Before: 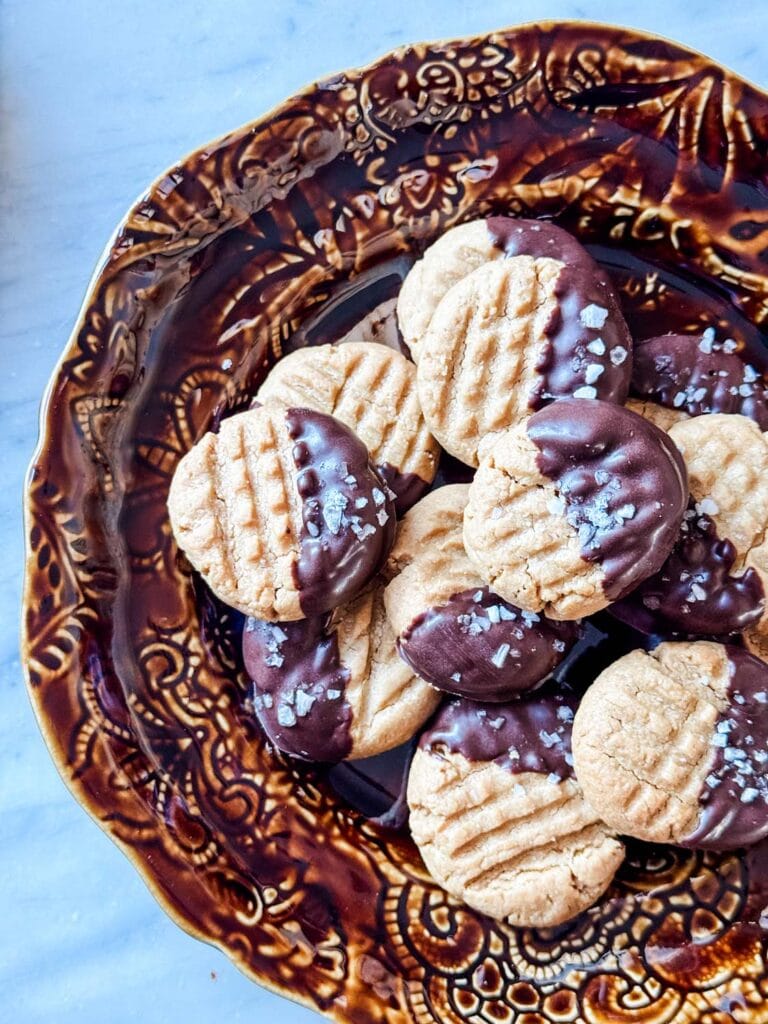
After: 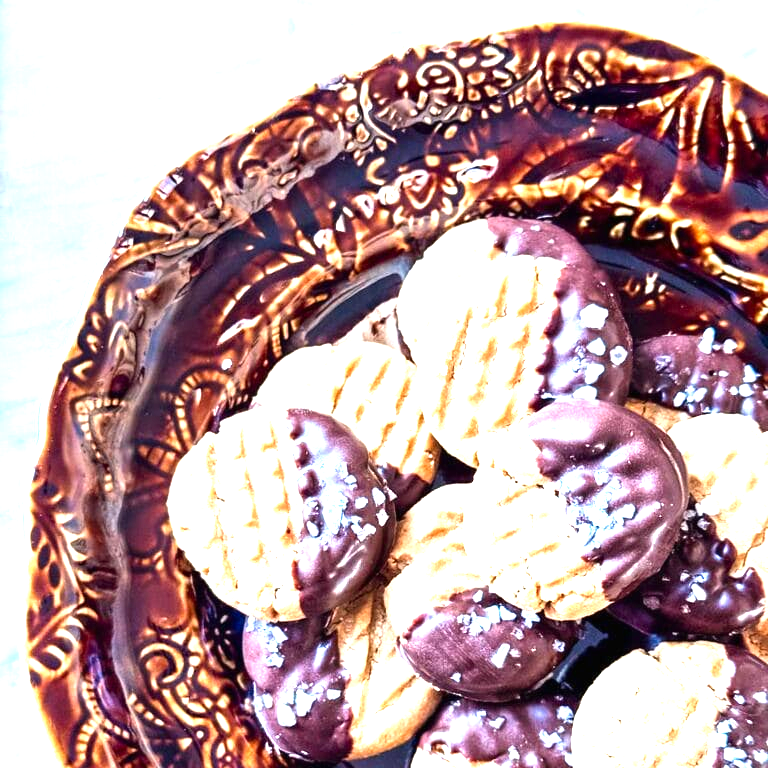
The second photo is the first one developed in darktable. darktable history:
contrast brightness saturation: contrast 0.05
levels: levels [0, 0.394, 0.787]
exposure: black level correction 0, exposure 0.7 EV, compensate exposure bias true, compensate highlight preservation false
crop: bottom 24.988%
color balance: on, module defaults
